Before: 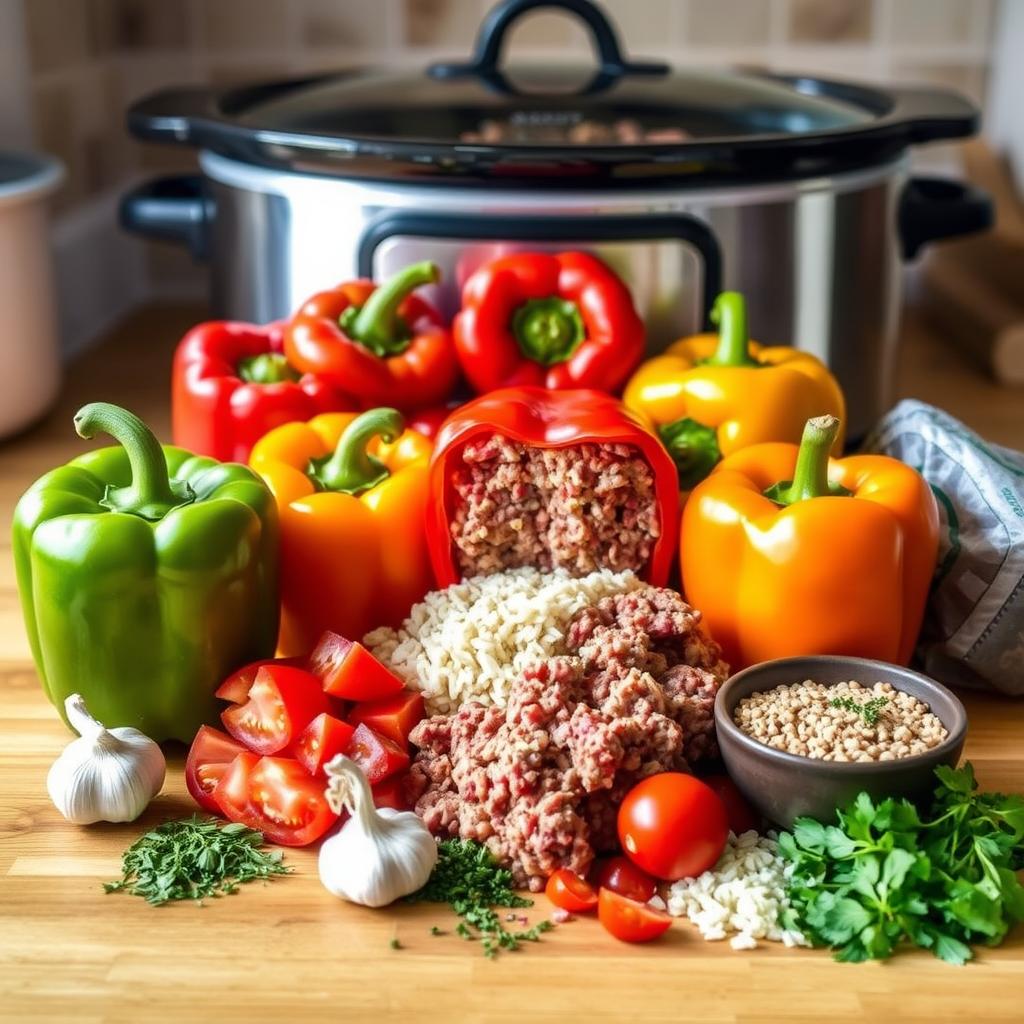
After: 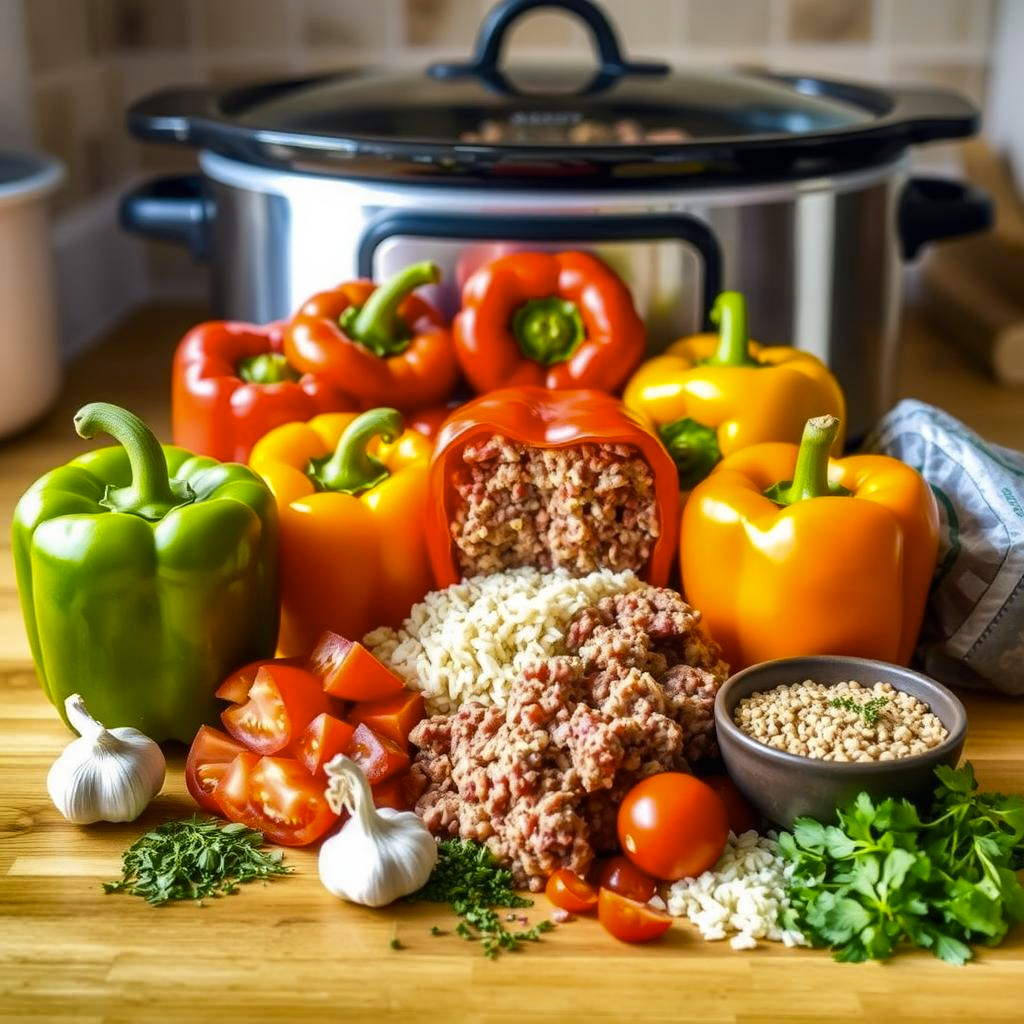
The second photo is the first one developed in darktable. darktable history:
shadows and highlights: radius 108.52, shadows 40.68, highlights -72.88, low approximation 0.01, soften with gaussian
color contrast: green-magenta contrast 0.85, blue-yellow contrast 1.25, unbound 0
